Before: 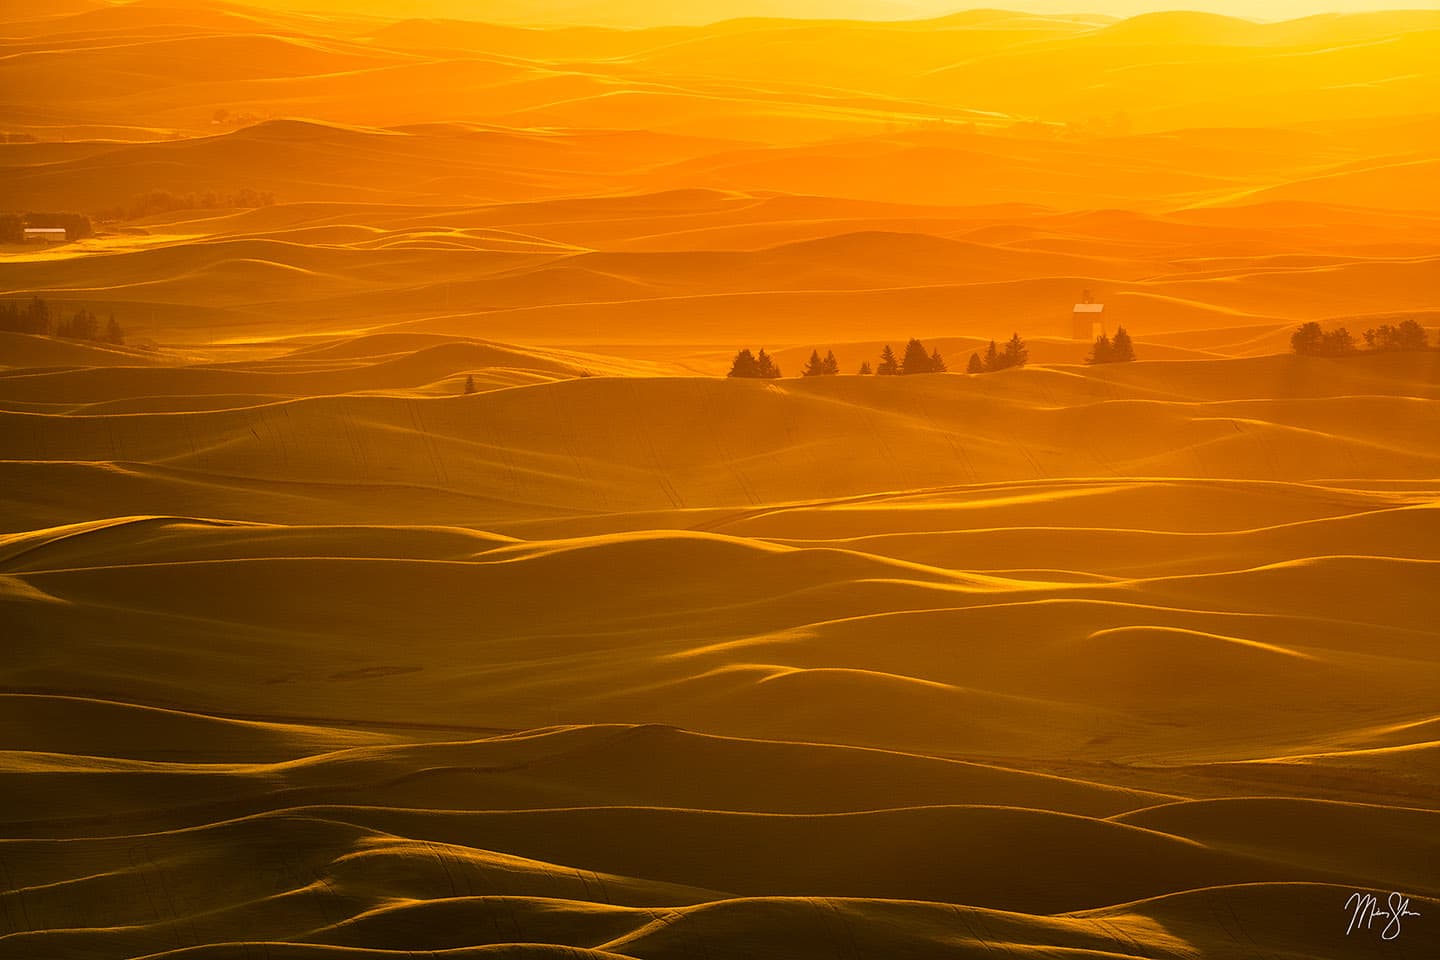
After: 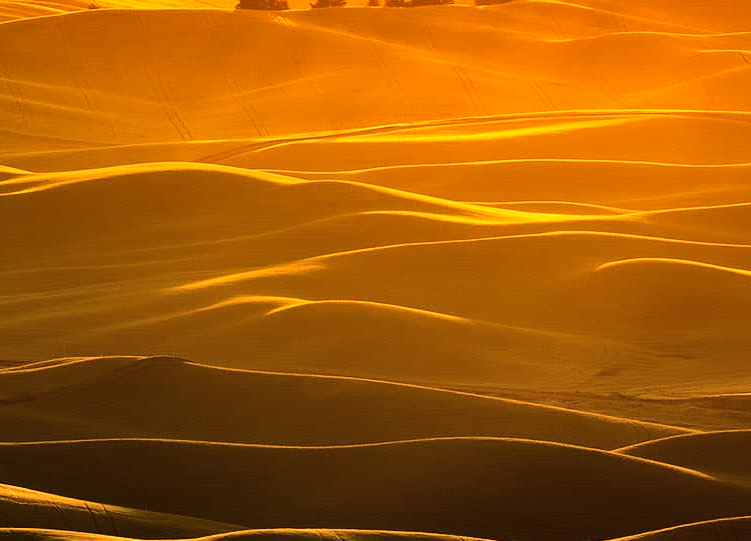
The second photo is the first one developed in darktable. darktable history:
shadows and highlights: low approximation 0.01, soften with gaussian
tone equalizer: -8 EV -0.712 EV, -7 EV -0.699 EV, -6 EV -0.592 EV, -5 EV -0.369 EV, -3 EV 0.384 EV, -2 EV 0.6 EV, -1 EV 0.698 EV, +0 EV 0.741 EV
tone curve: curves: ch0 [(0, 0) (0.003, 0.002) (0.011, 0.009) (0.025, 0.019) (0.044, 0.031) (0.069, 0.044) (0.1, 0.061) (0.136, 0.087) (0.177, 0.127) (0.224, 0.172) (0.277, 0.226) (0.335, 0.295) (0.399, 0.367) (0.468, 0.445) (0.543, 0.536) (0.623, 0.626) (0.709, 0.717) (0.801, 0.806) (0.898, 0.889) (1, 1)]
crop: left 34.185%, top 38.372%, right 13.651%, bottom 5.2%
